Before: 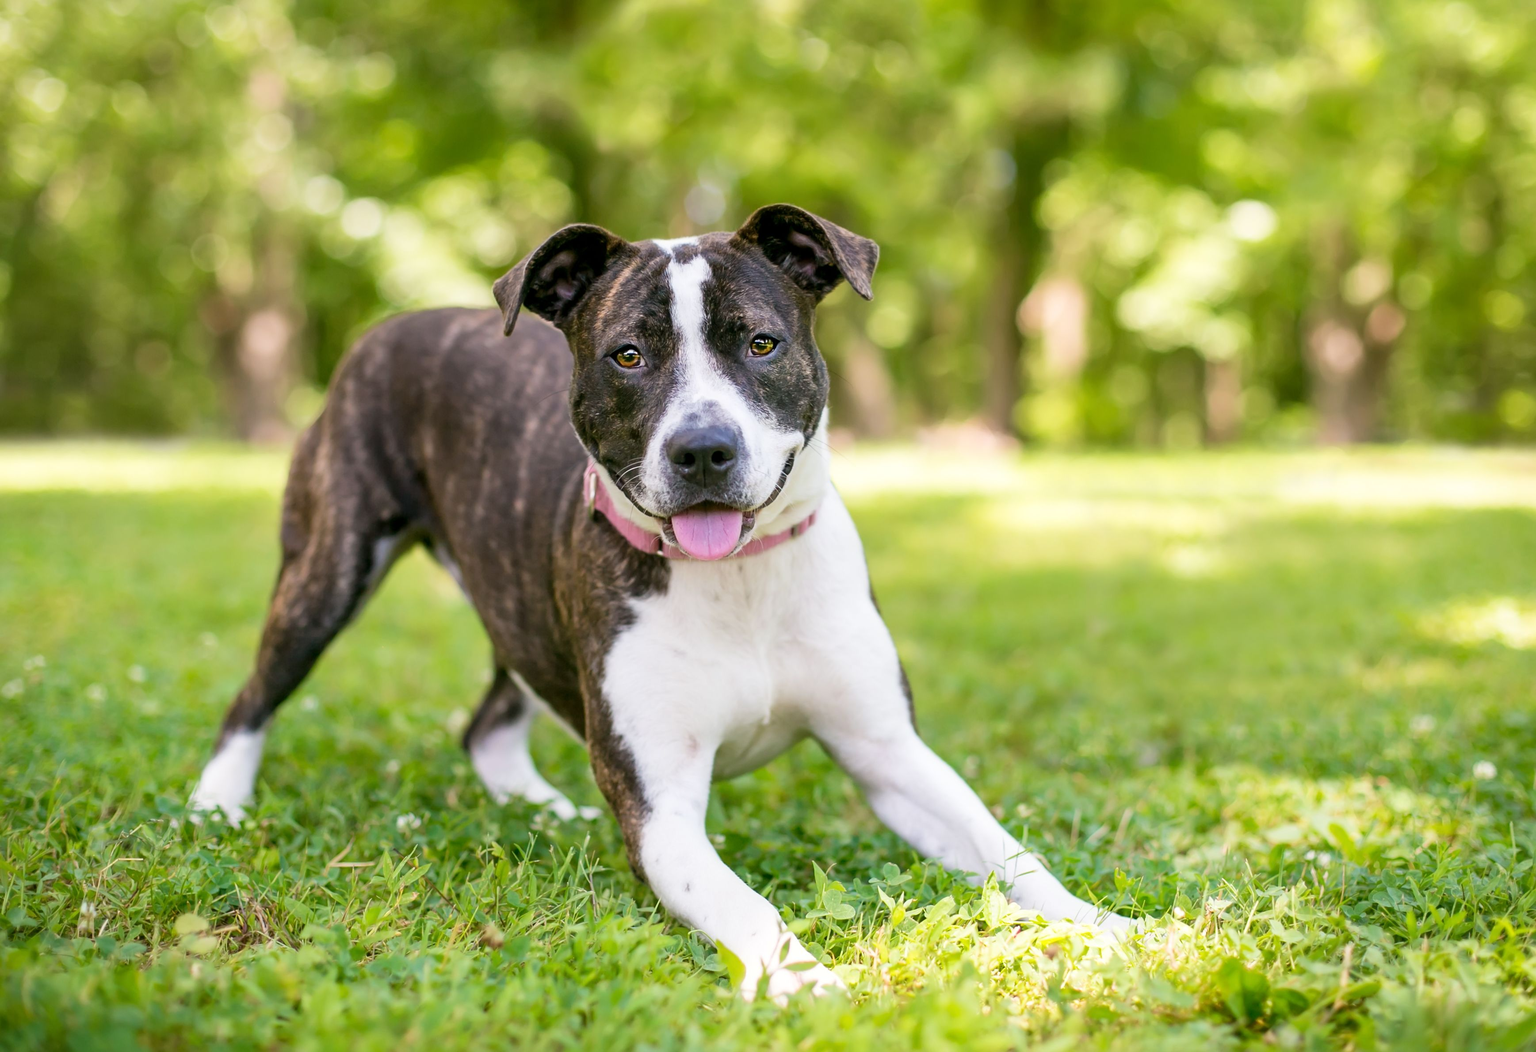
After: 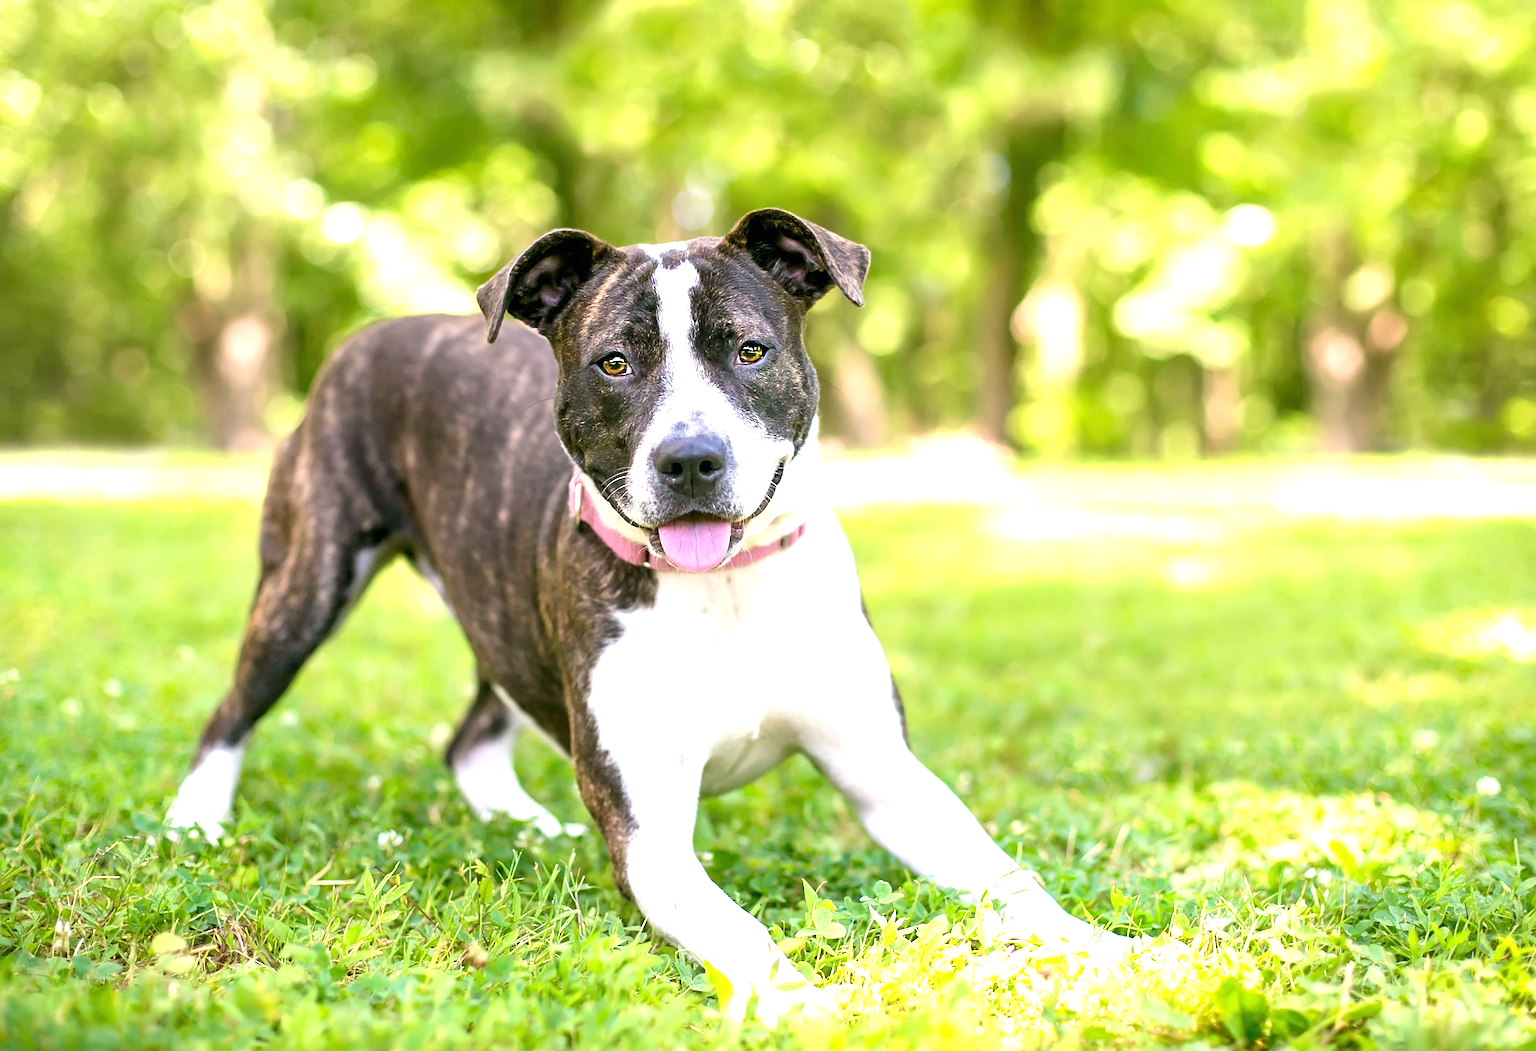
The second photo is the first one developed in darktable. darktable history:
sharpen: on, module defaults
exposure: black level correction 0, exposure 0.9 EV, compensate exposure bias true, compensate highlight preservation false
crop: left 1.743%, right 0.268%, bottom 2.011%
